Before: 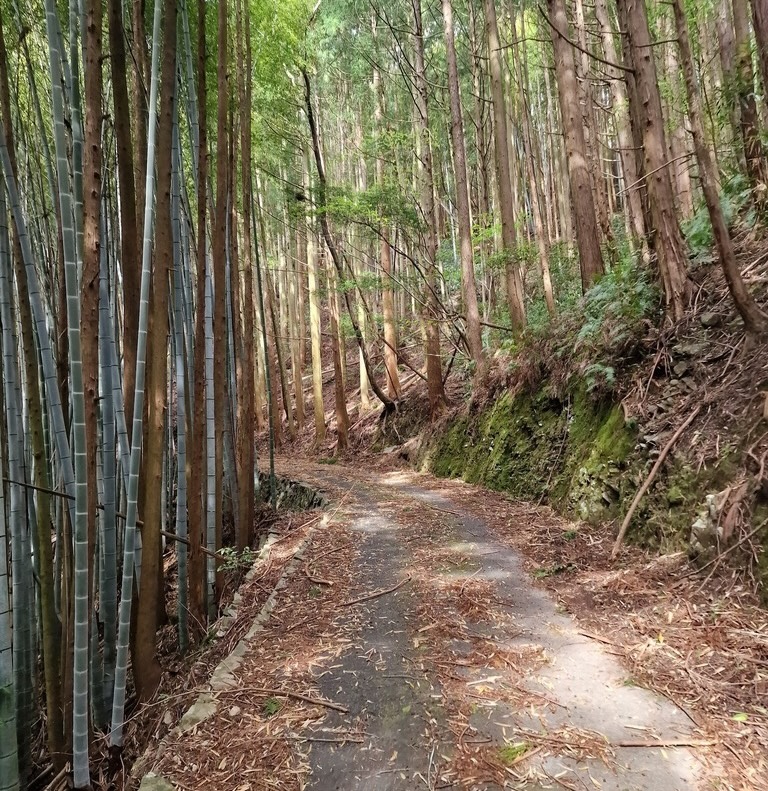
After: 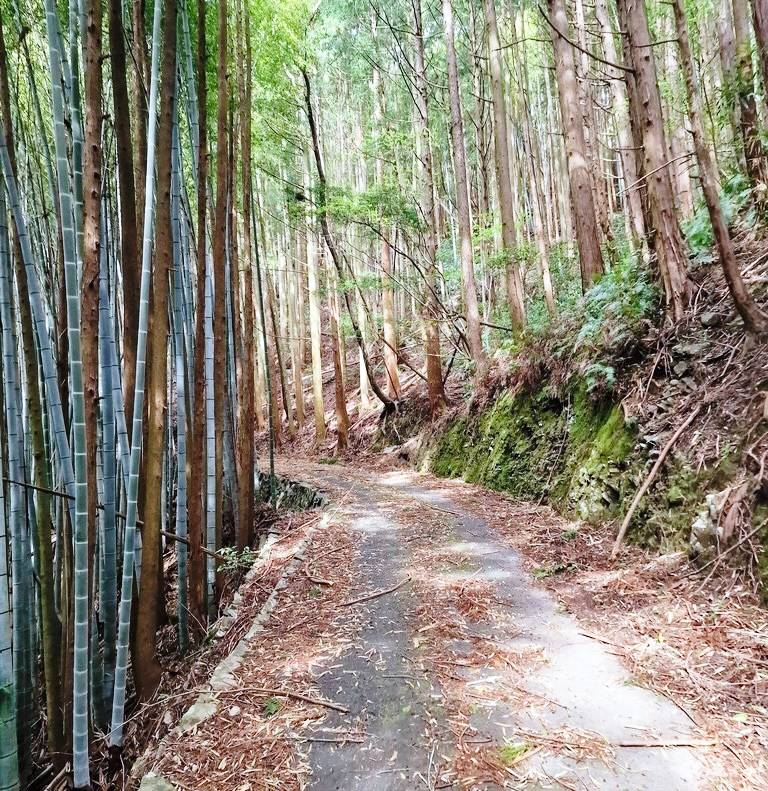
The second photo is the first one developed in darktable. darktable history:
base curve: curves: ch0 [(0, 0) (0.028, 0.03) (0.121, 0.232) (0.46, 0.748) (0.859, 0.968) (1, 1)], preserve colors none
color calibration: x 0.372, y 0.386, temperature 4283.97 K
